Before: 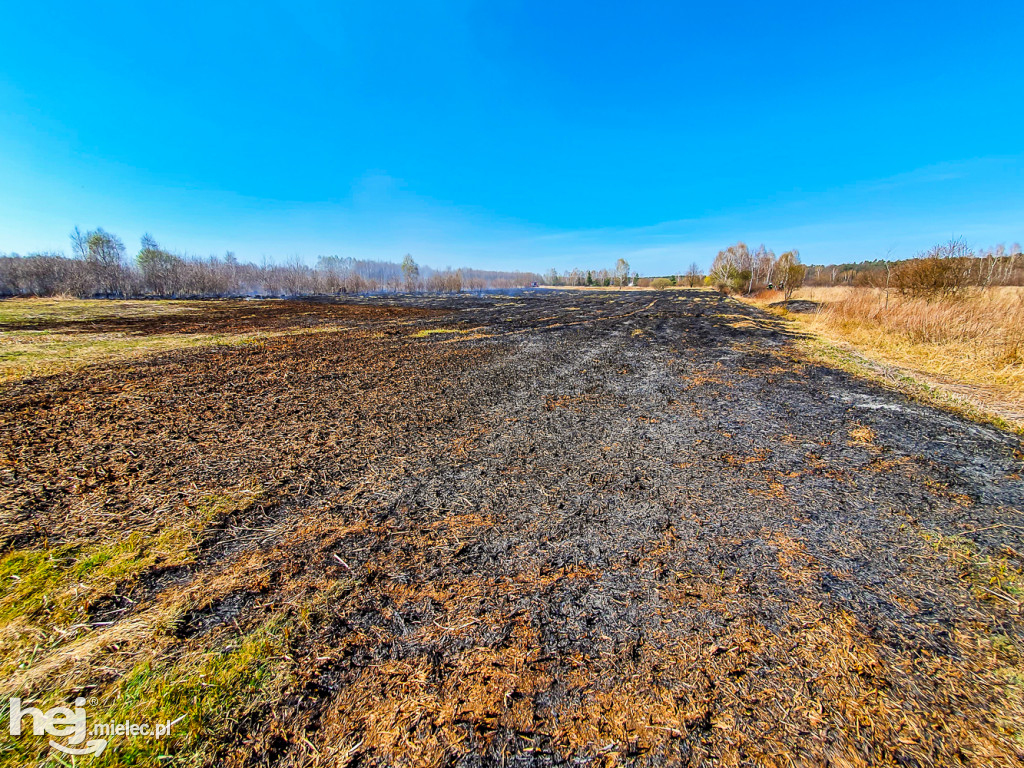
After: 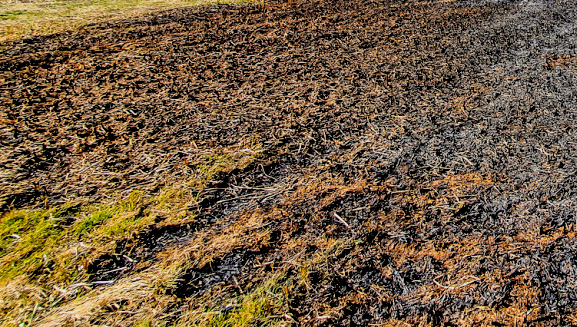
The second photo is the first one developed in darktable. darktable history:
filmic rgb: black relative exposure -3.92 EV, white relative exposure 3.14 EV, hardness 2.87
crop: top 44.483%, right 43.593%, bottom 12.892%
